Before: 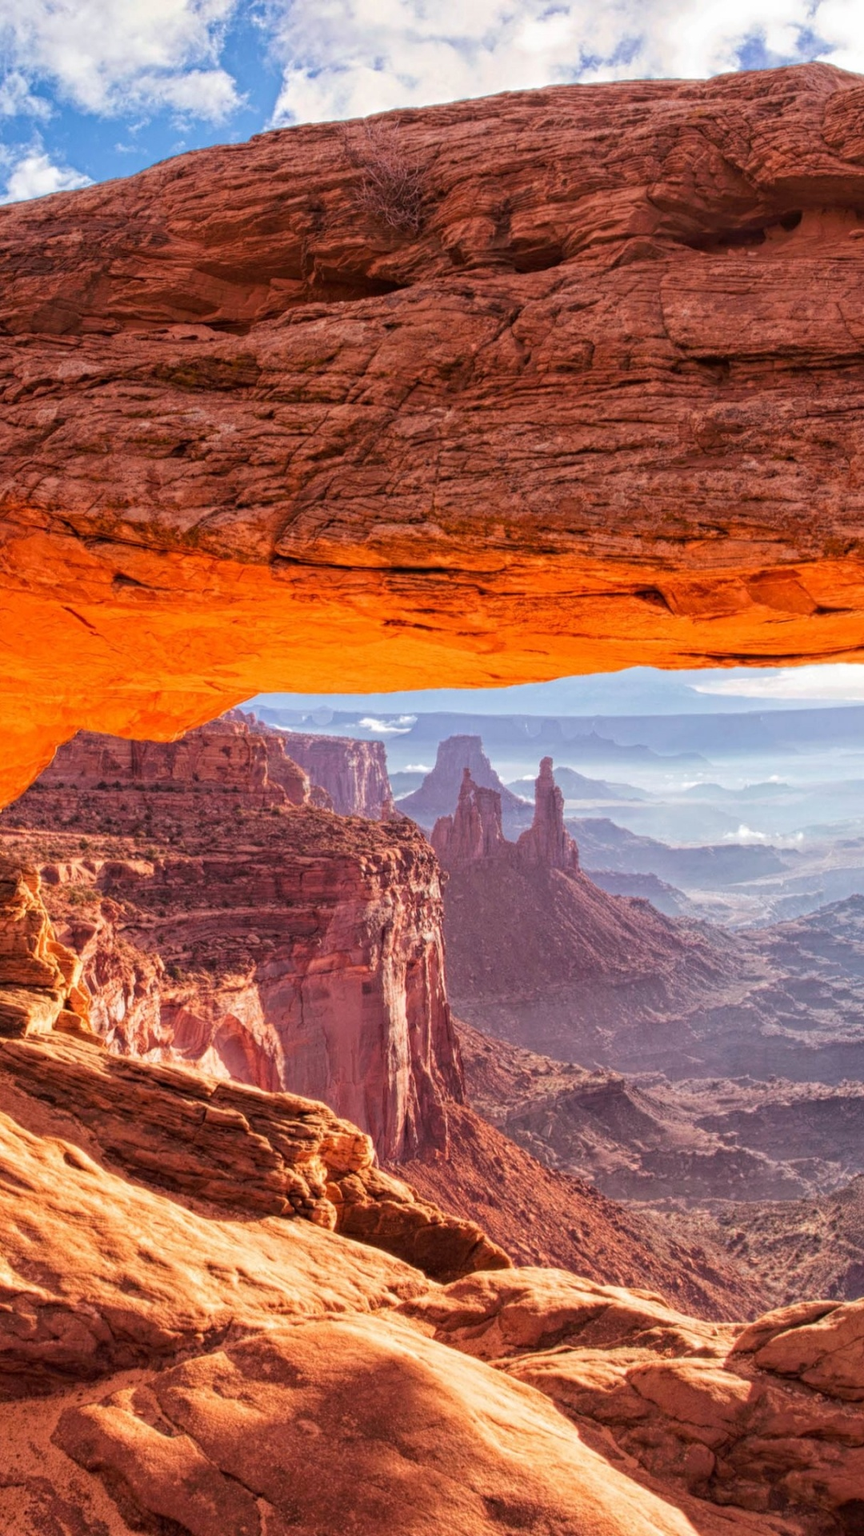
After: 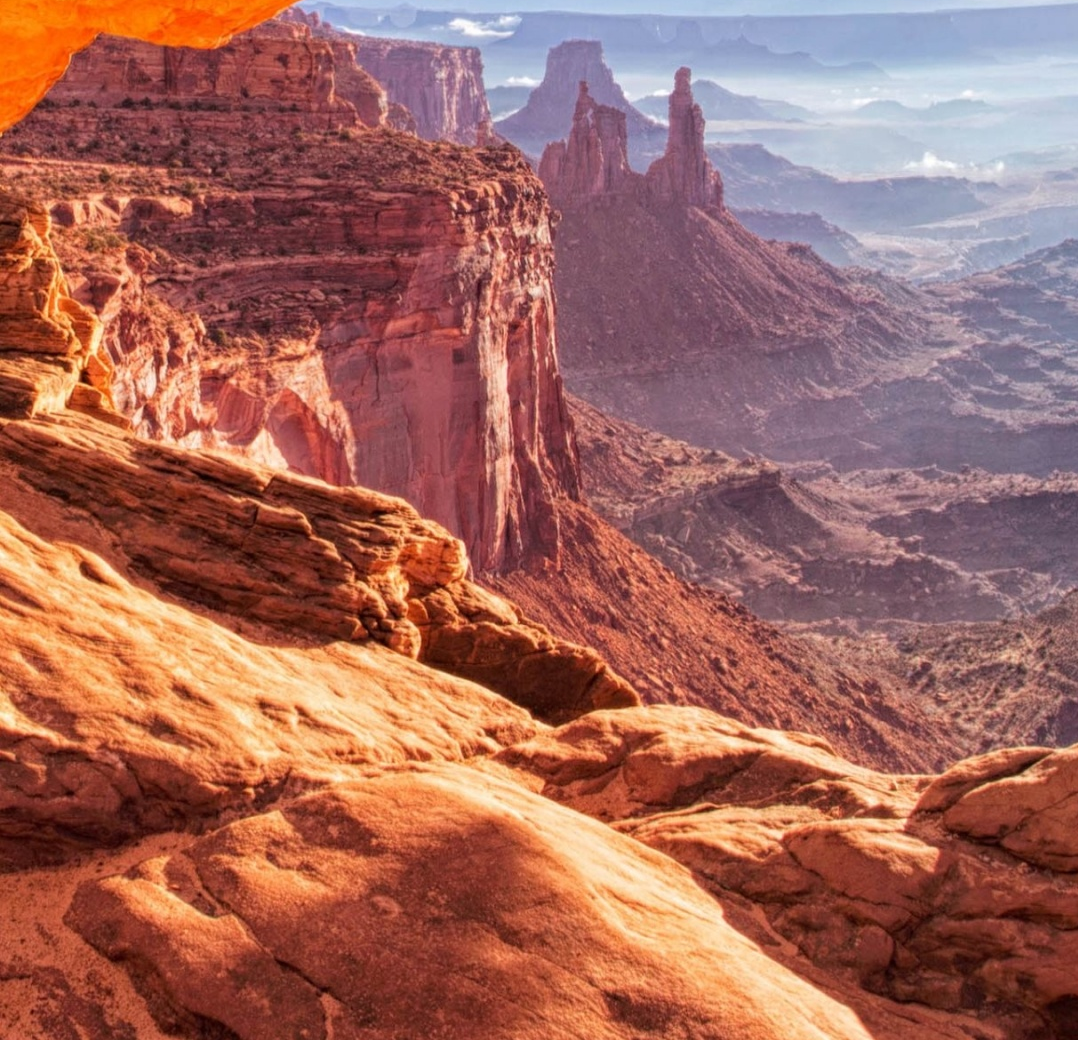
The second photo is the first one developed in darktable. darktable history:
crop and rotate: top 45.79%, right 0.118%
